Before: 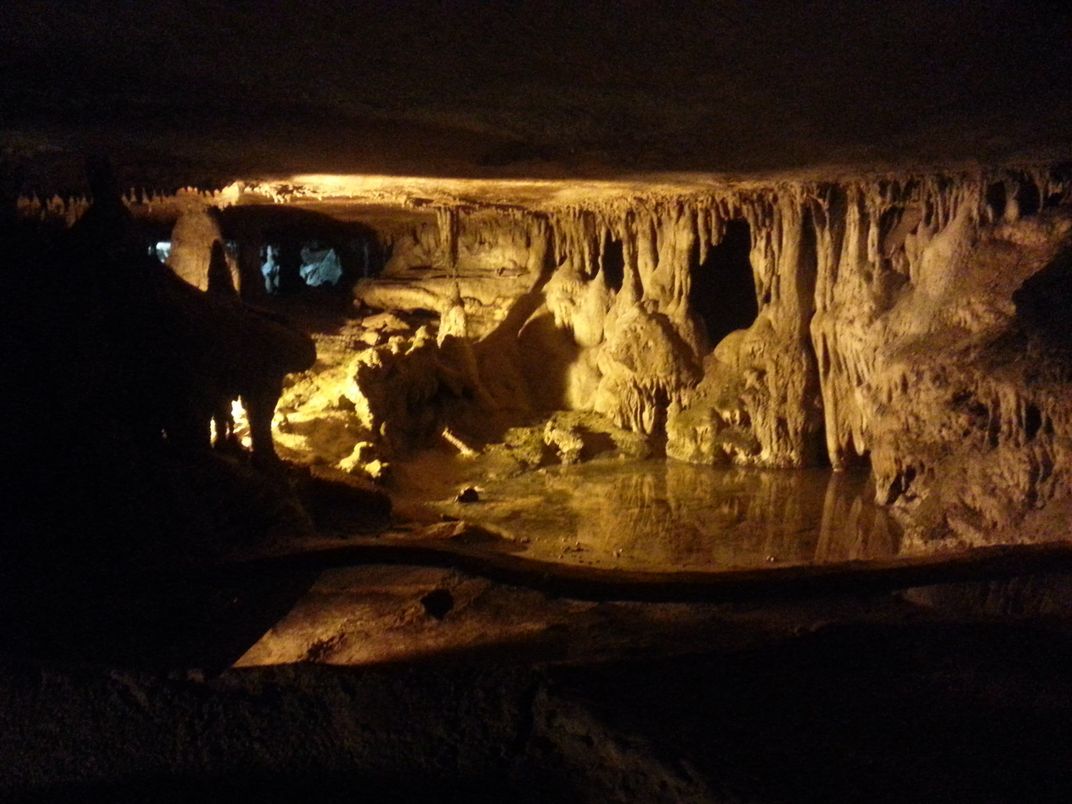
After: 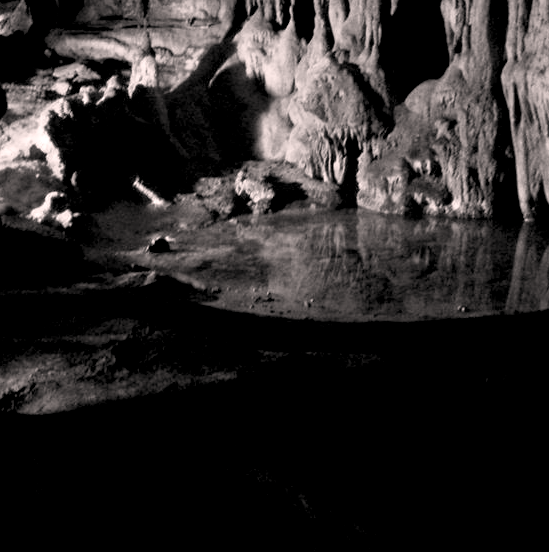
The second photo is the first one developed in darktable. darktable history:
color balance rgb: power › hue 174.64°, global offset › luminance -1.43%, linear chroma grading › shadows -8.375%, linear chroma grading › global chroma 9.91%, perceptual saturation grading › global saturation 20%, perceptual saturation grading › highlights -13.892%, perceptual saturation grading › shadows 50.054%, global vibrance 20%
color calibration: output gray [0.267, 0.423, 0.261, 0], illuminant as shot in camera, adaptation linear Bradford (ICC v4), x 0.406, y 0.405, temperature 3592.27 K
contrast equalizer: y [[0.546, 0.552, 0.554, 0.554, 0.552, 0.546], [0.5 ×6], [0.5 ×6], [0 ×6], [0 ×6]]
exposure: exposure 0.018 EV, compensate highlight preservation false
crop and rotate: left 28.954%, top 31.322%, right 19.802%
color correction: highlights a* 7.06, highlights b* 3.93
